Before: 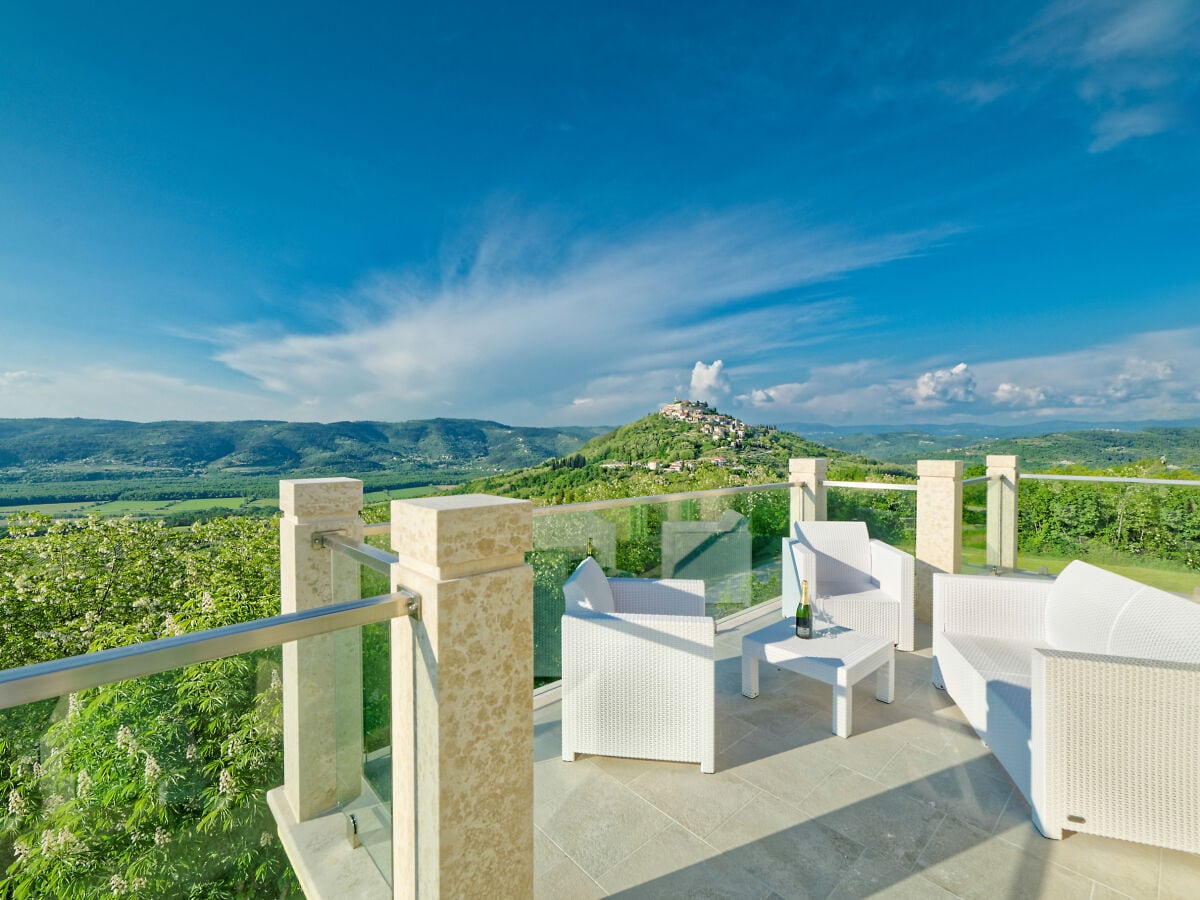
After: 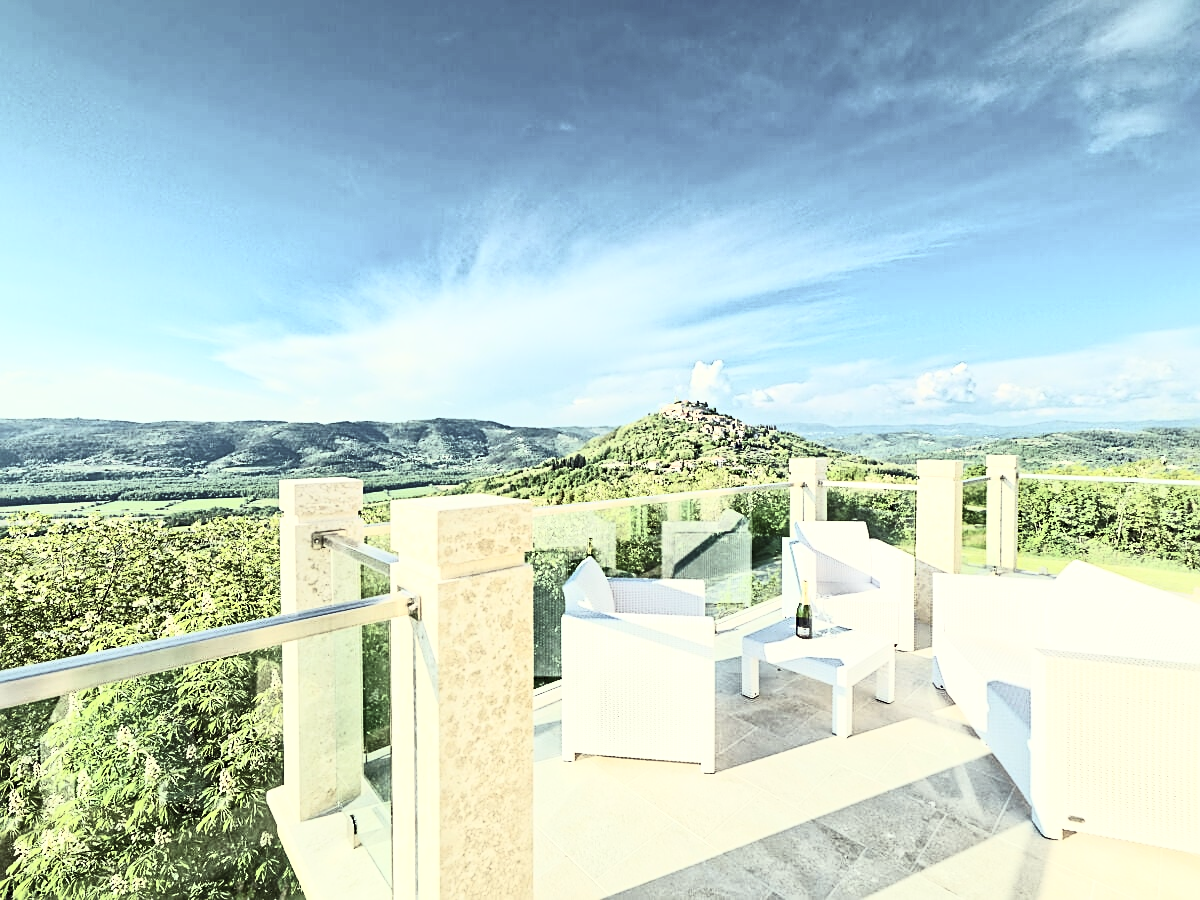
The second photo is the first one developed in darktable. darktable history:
sharpen: on, module defaults
tone equalizer: -8 EV -0.405 EV, -7 EV -0.422 EV, -6 EV -0.32 EV, -5 EV -0.231 EV, -3 EV 0.193 EV, -2 EV 0.335 EV, -1 EV 0.382 EV, +0 EV 0.407 EV, edges refinement/feathering 500, mask exposure compensation -1.57 EV, preserve details no
contrast brightness saturation: contrast 0.587, brightness 0.574, saturation -0.345
color correction: highlights a* -1.08, highlights b* 4.59, shadows a* 3.59
tone curve: curves: ch0 [(0, 0) (0.003, 0.026) (0.011, 0.024) (0.025, 0.022) (0.044, 0.031) (0.069, 0.067) (0.1, 0.094) (0.136, 0.102) (0.177, 0.14) (0.224, 0.189) (0.277, 0.238) (0.335, 0.325) (0.399, 0.379) (0.468, 0.453) (0.543, 0.528) (0.623, 0.609) (0.709, 0.695) (0.801, 0.793) (0.898, 0.898) (1, 1)]
